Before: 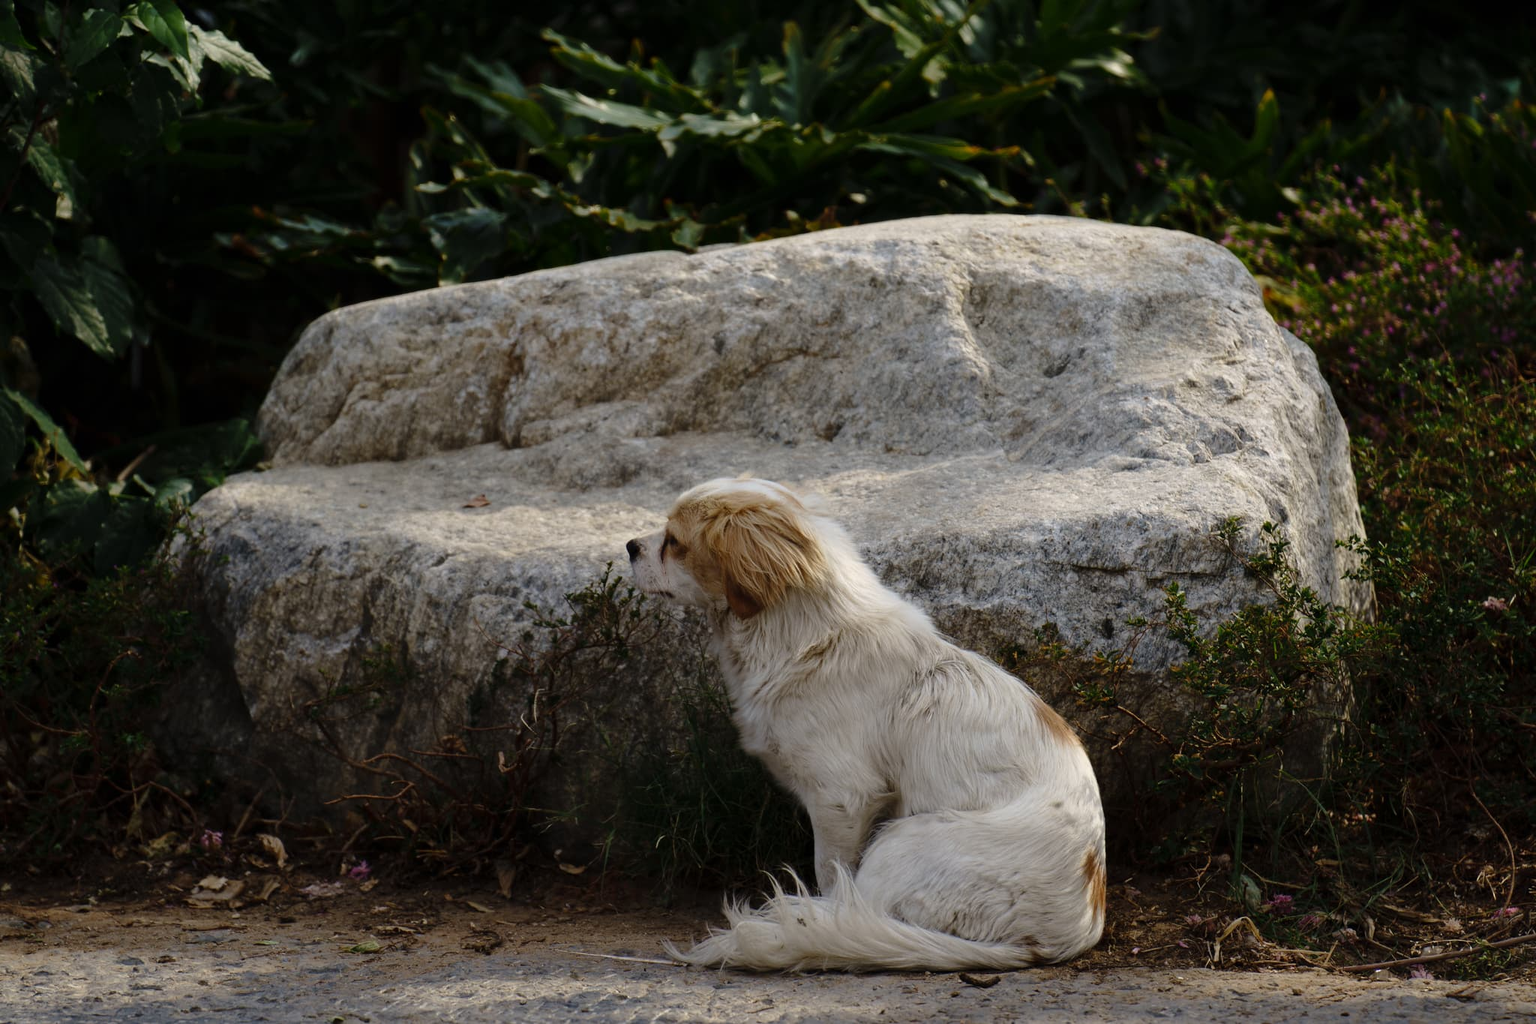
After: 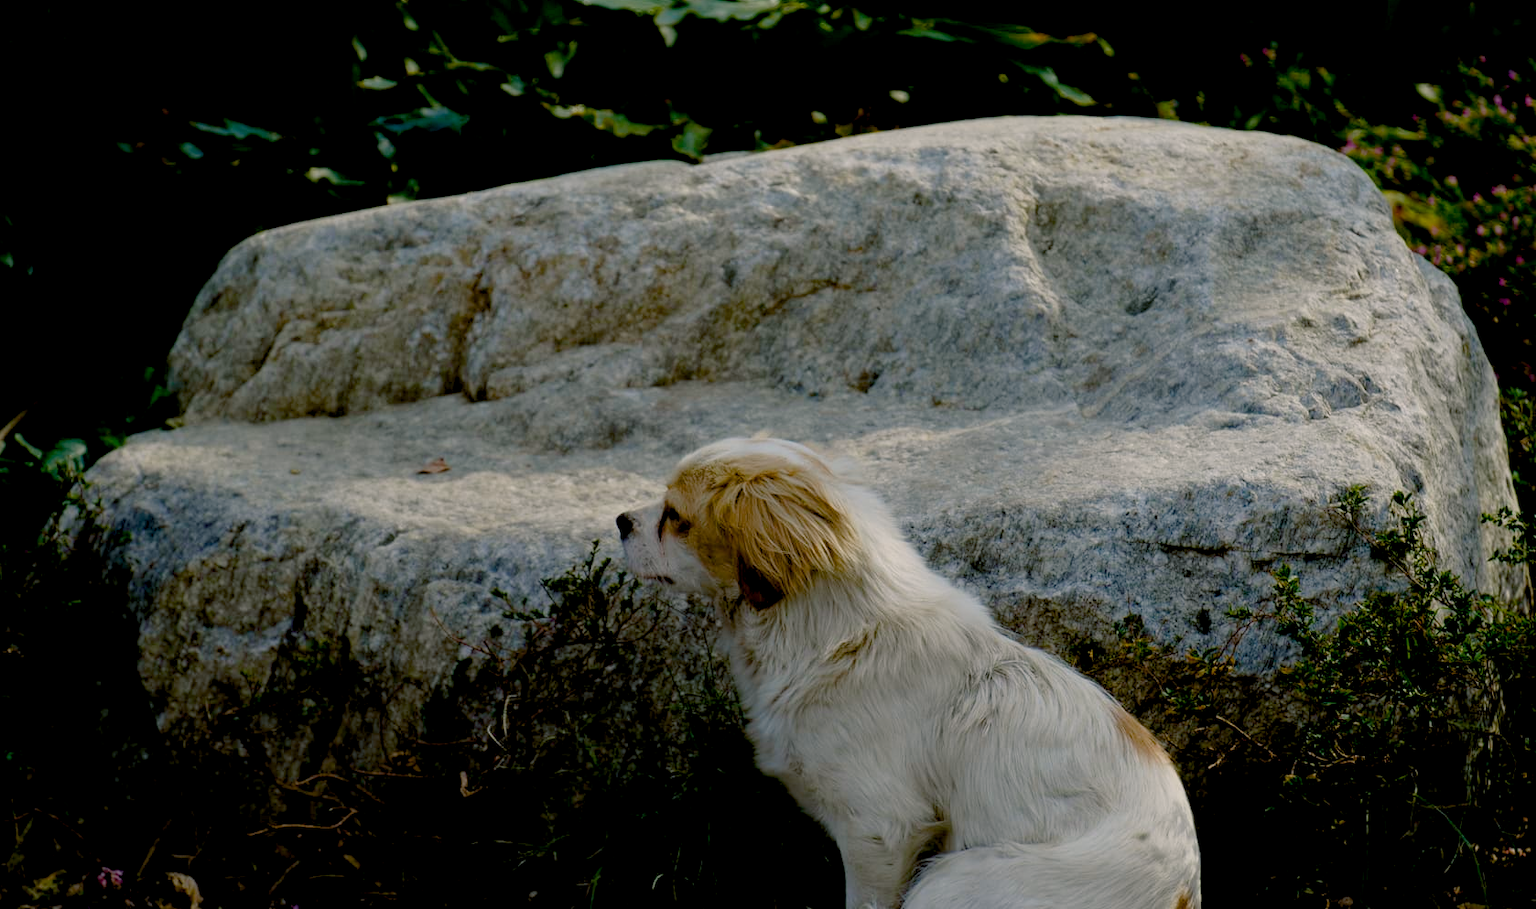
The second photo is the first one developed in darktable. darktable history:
color balance rgb: power › luminance -7.713%, power › chroma 1.126%, power › hue 217.86°, highlights gain › chroma 1.061%, highlights gain › hue 70.88°, global offset › luminance -1.423%, perceptual saturation grading › global saturation 0.111%, perceptual saturation grading › mid-tones 6.411%, perceptual saturation grading › shadows 71.653%, contrast -20.506%
crop: left 7.931%, top 11.71%, right 10.118%, bottom 15.43%
color zones: curves: ch0 [(0, 0.558) (0.143, 0.559) (0.286, 0.529) (0.429, 0.505) (0.571, 0.5) (0.714, 0.5) (0.857, 0.5) (1, 0.558)]; ch1 [(0, 0.469) (0.01, 0.469) (0.12, 0.446) (0.248, 0.469) (0.5, 0.5) (0.748, 0.5) (0.99, 0.469) (1, 0.469)]
